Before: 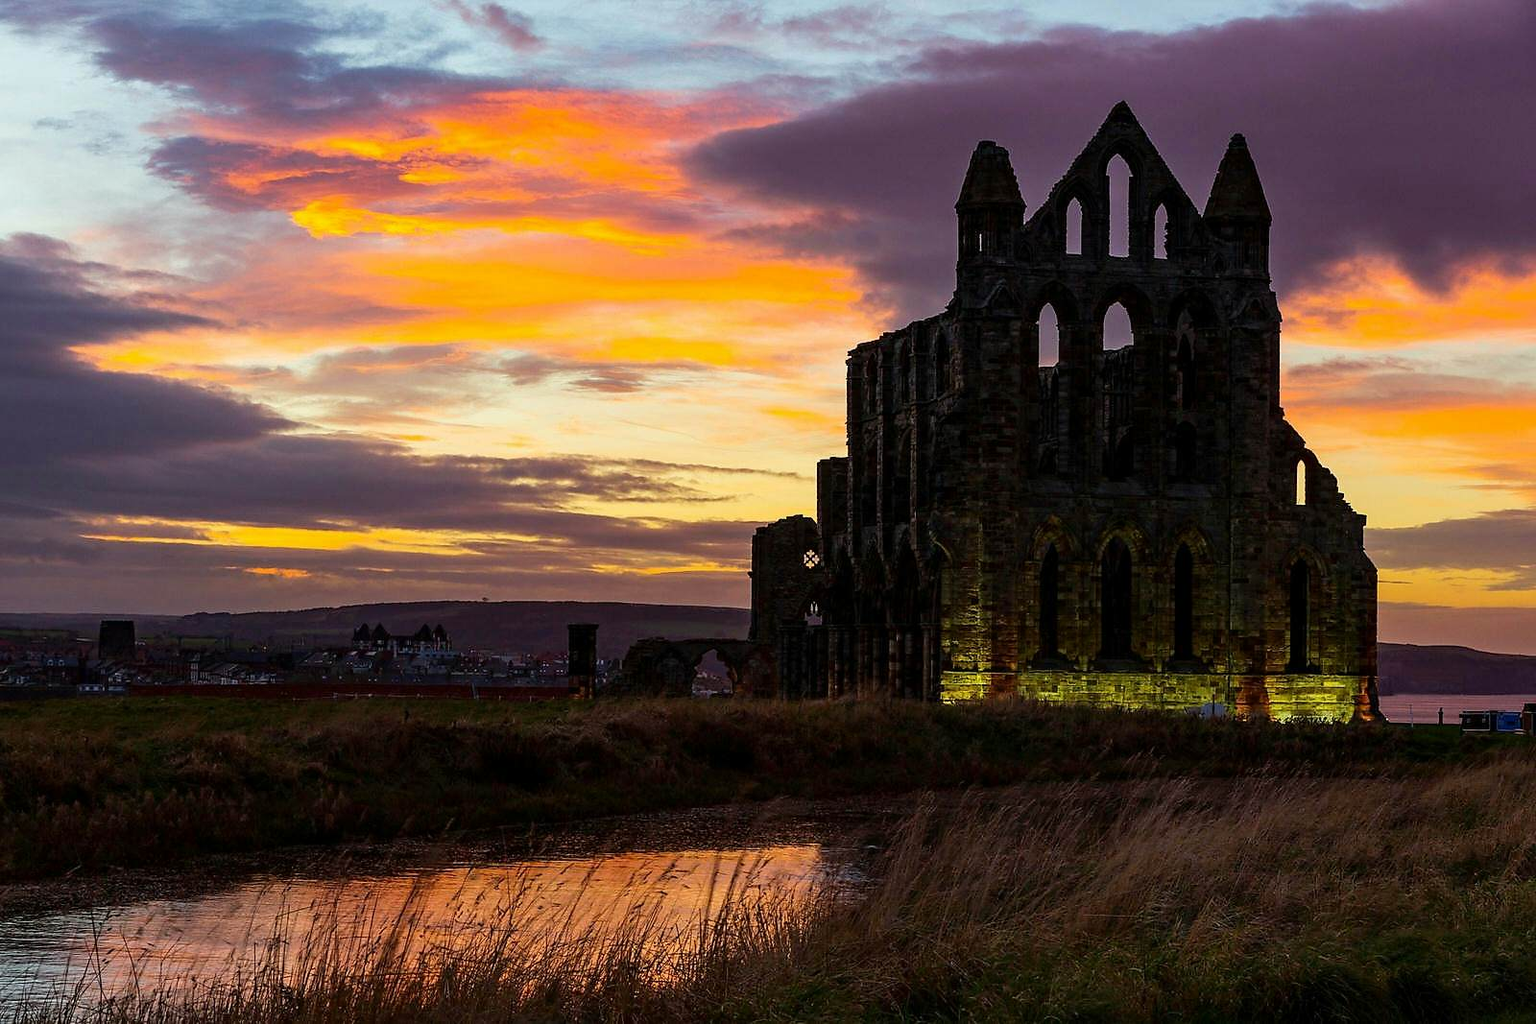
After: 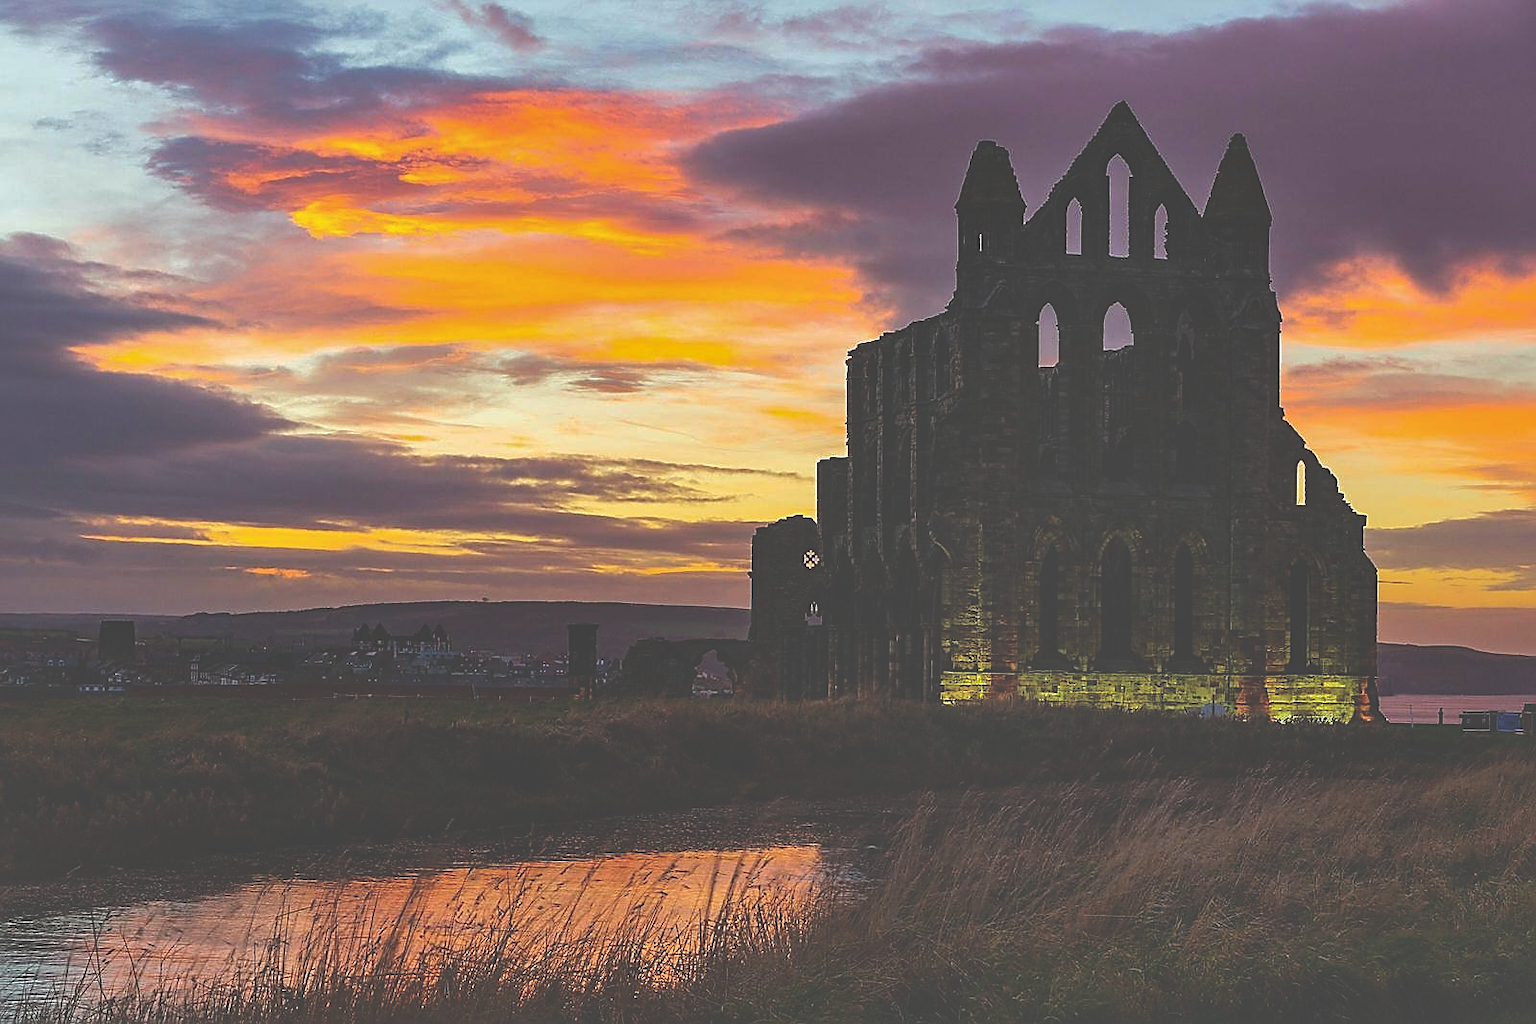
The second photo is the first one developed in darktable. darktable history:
exposure: black level correction -0.04, exposure 0.061 EV, compensate exposure bias true, compensate highlight preservation false
sharpen: on, module defaults
shadows and highlights: on, module defaults
